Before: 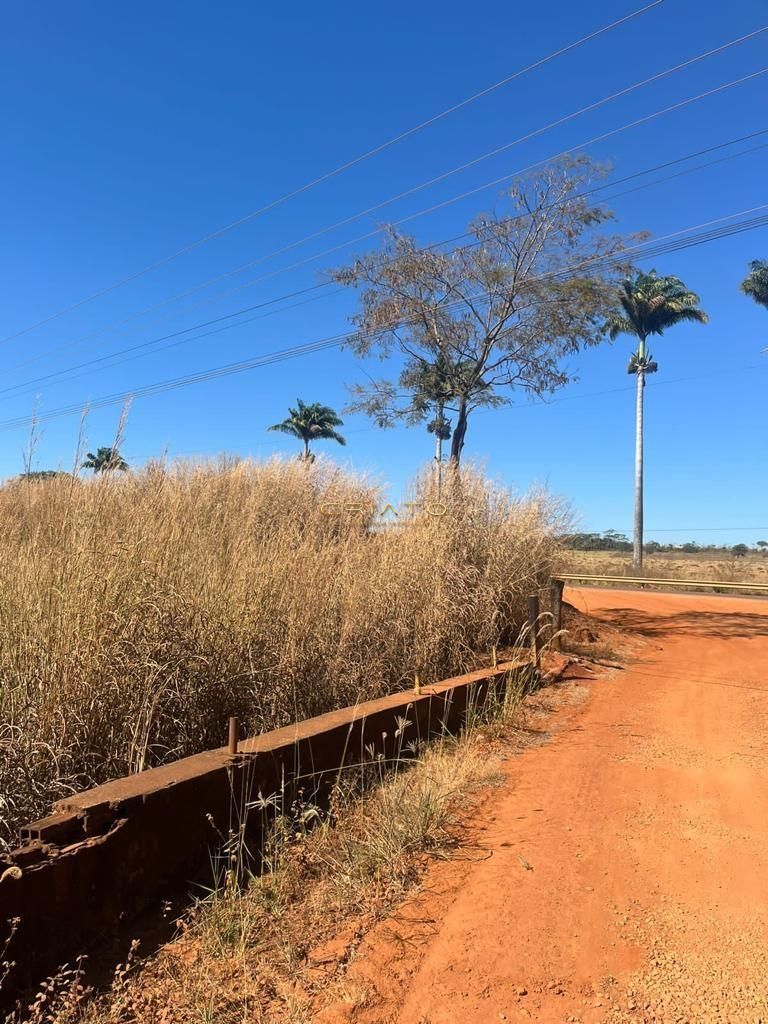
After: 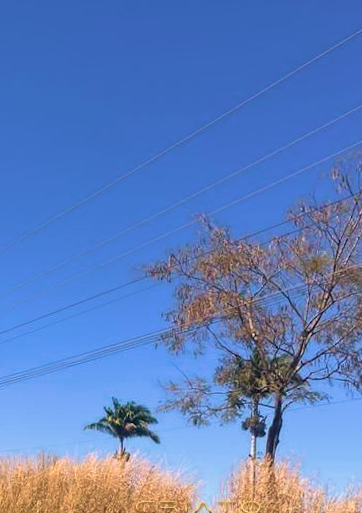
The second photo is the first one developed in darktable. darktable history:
rotate and perspective: rotation 0.062°, lens shift (vertical) 0.115, lens shift (horizontal) -0.133, crop left 0.047, crop right 0.94, crop top 0.061, crop bottom 0.94
color correction: highlights a* 7.34, highlights b* 4.37
velvia: strength 50%
crop: left 19.556%, right 30.401%, bottom 46.458%
